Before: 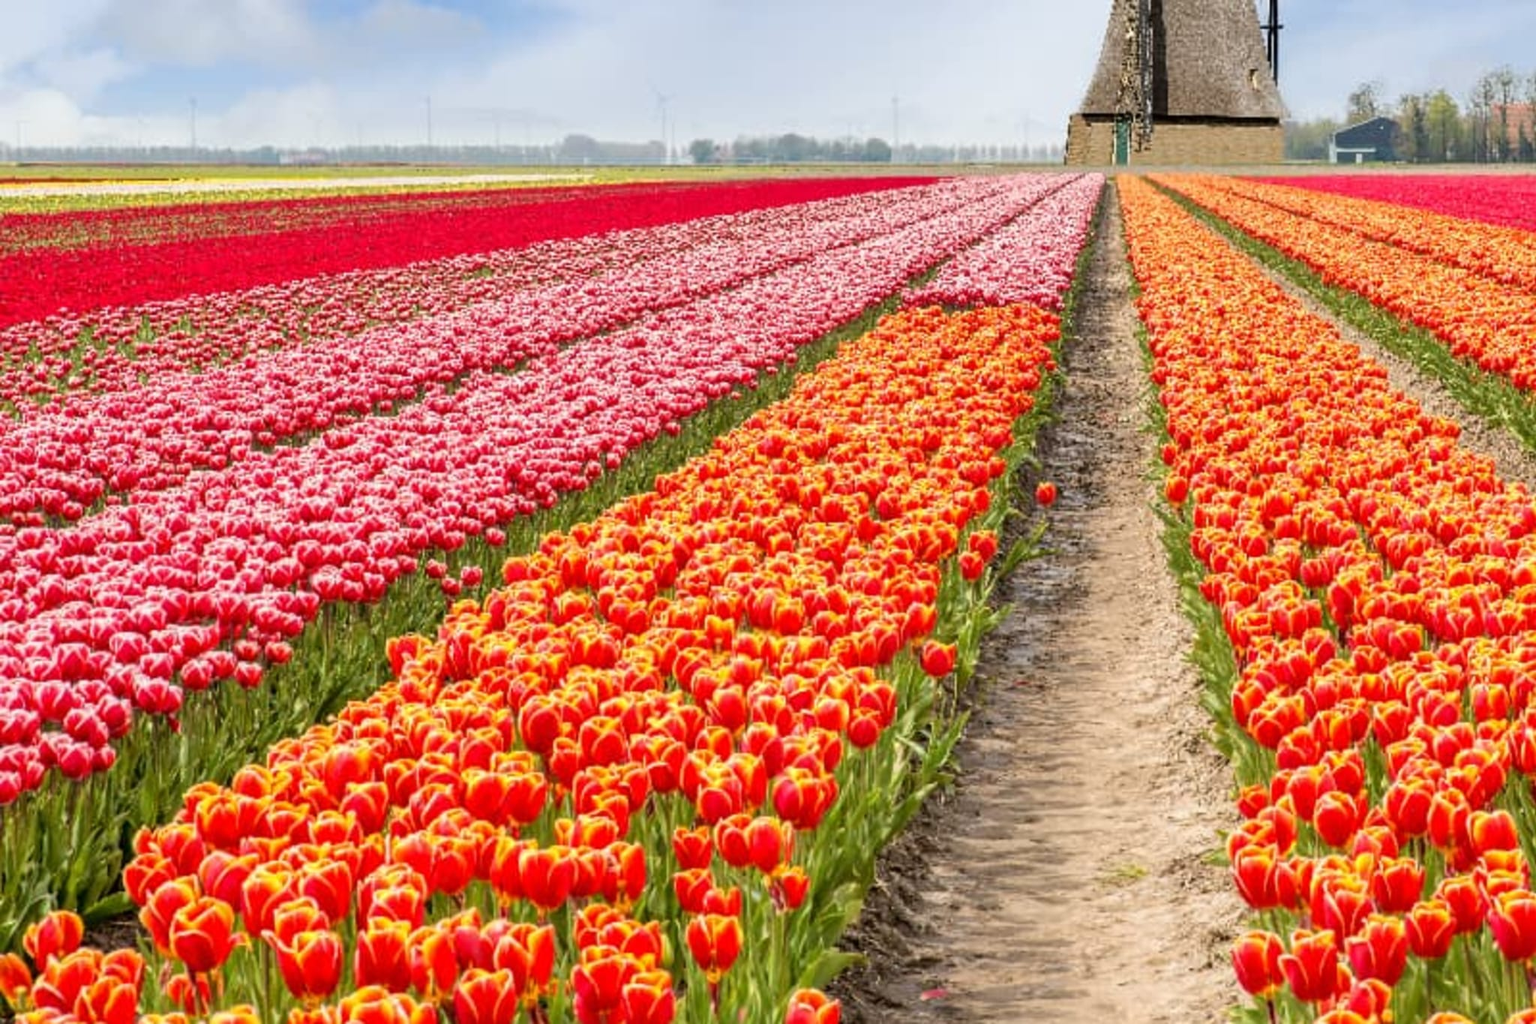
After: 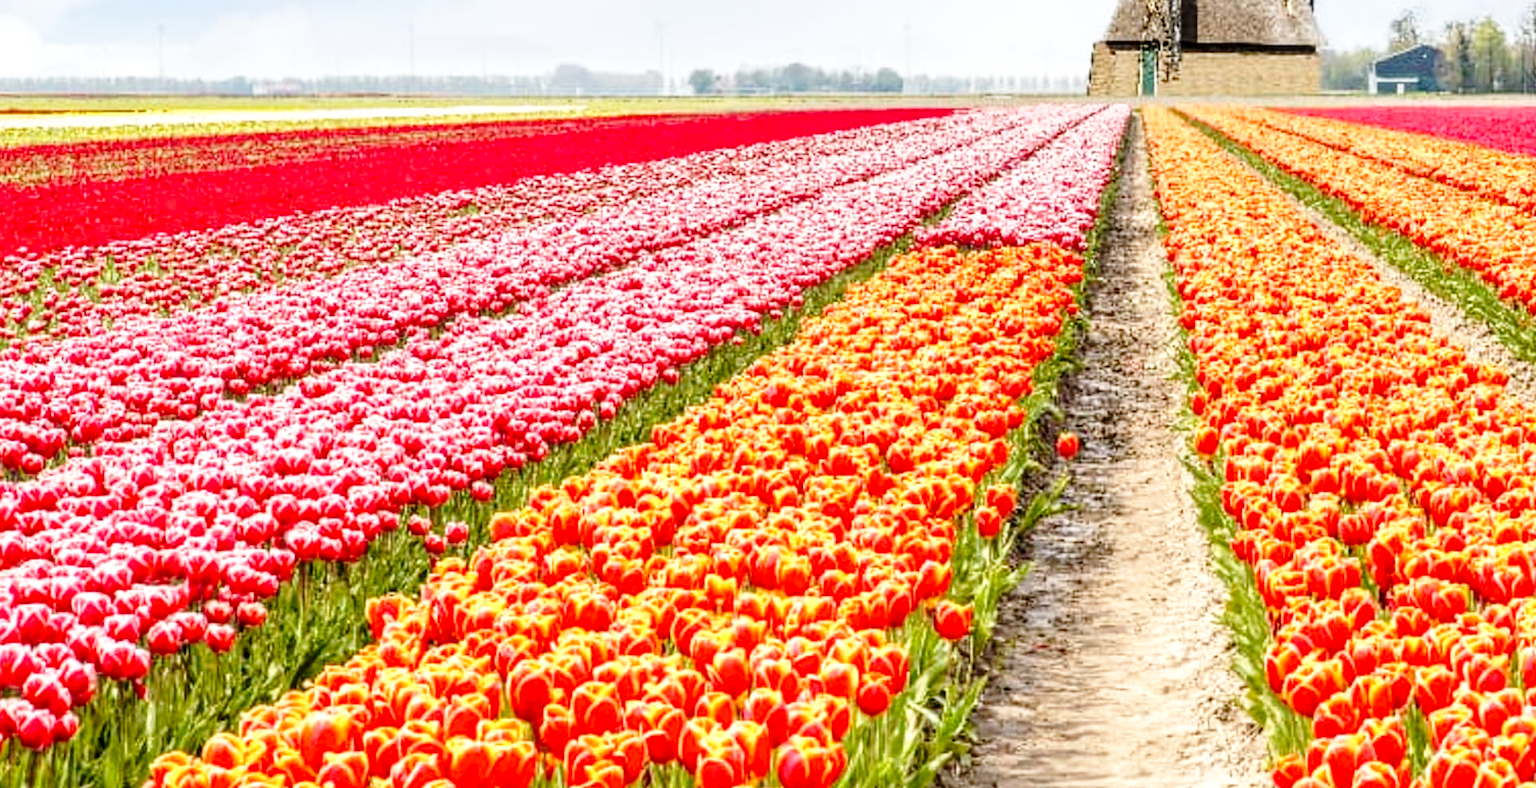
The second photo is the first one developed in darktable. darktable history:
crop: left 2.775%, top 7.349%, right 3.162%, bottom 20.13%
local contrast: detail 130%
base curve: curves: ch0 [(0, 0) (0.028, 0.03) (0.121, 0.232) (0.46, 0.748) (0.859, 0.968) (1, 1)], preserve colors none
